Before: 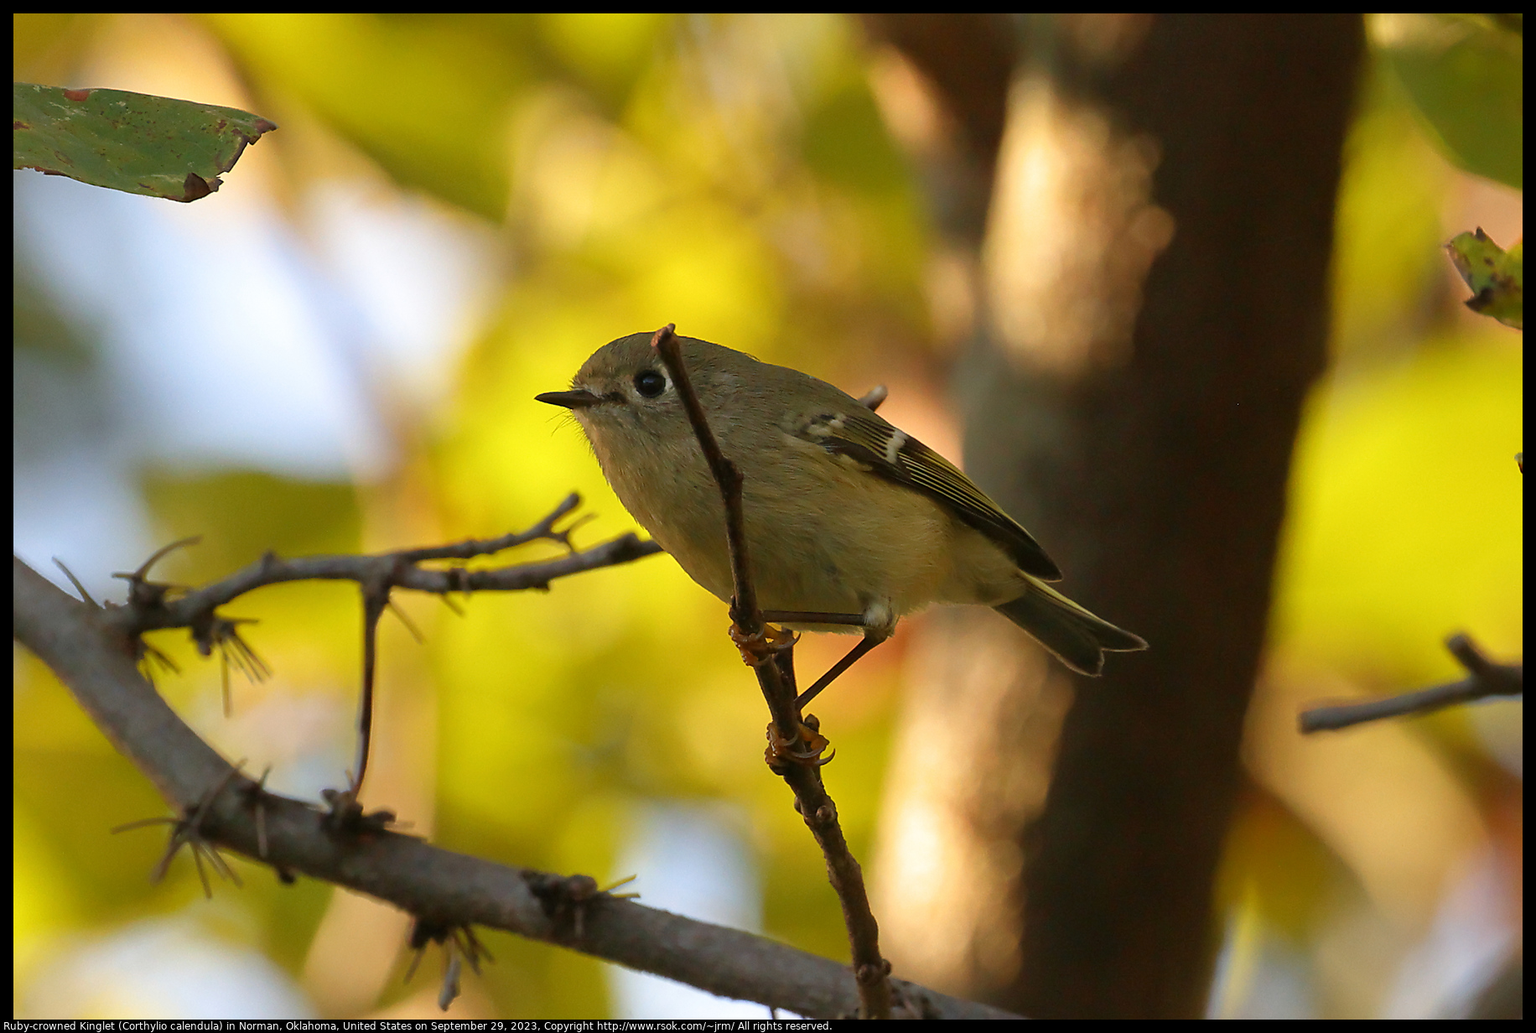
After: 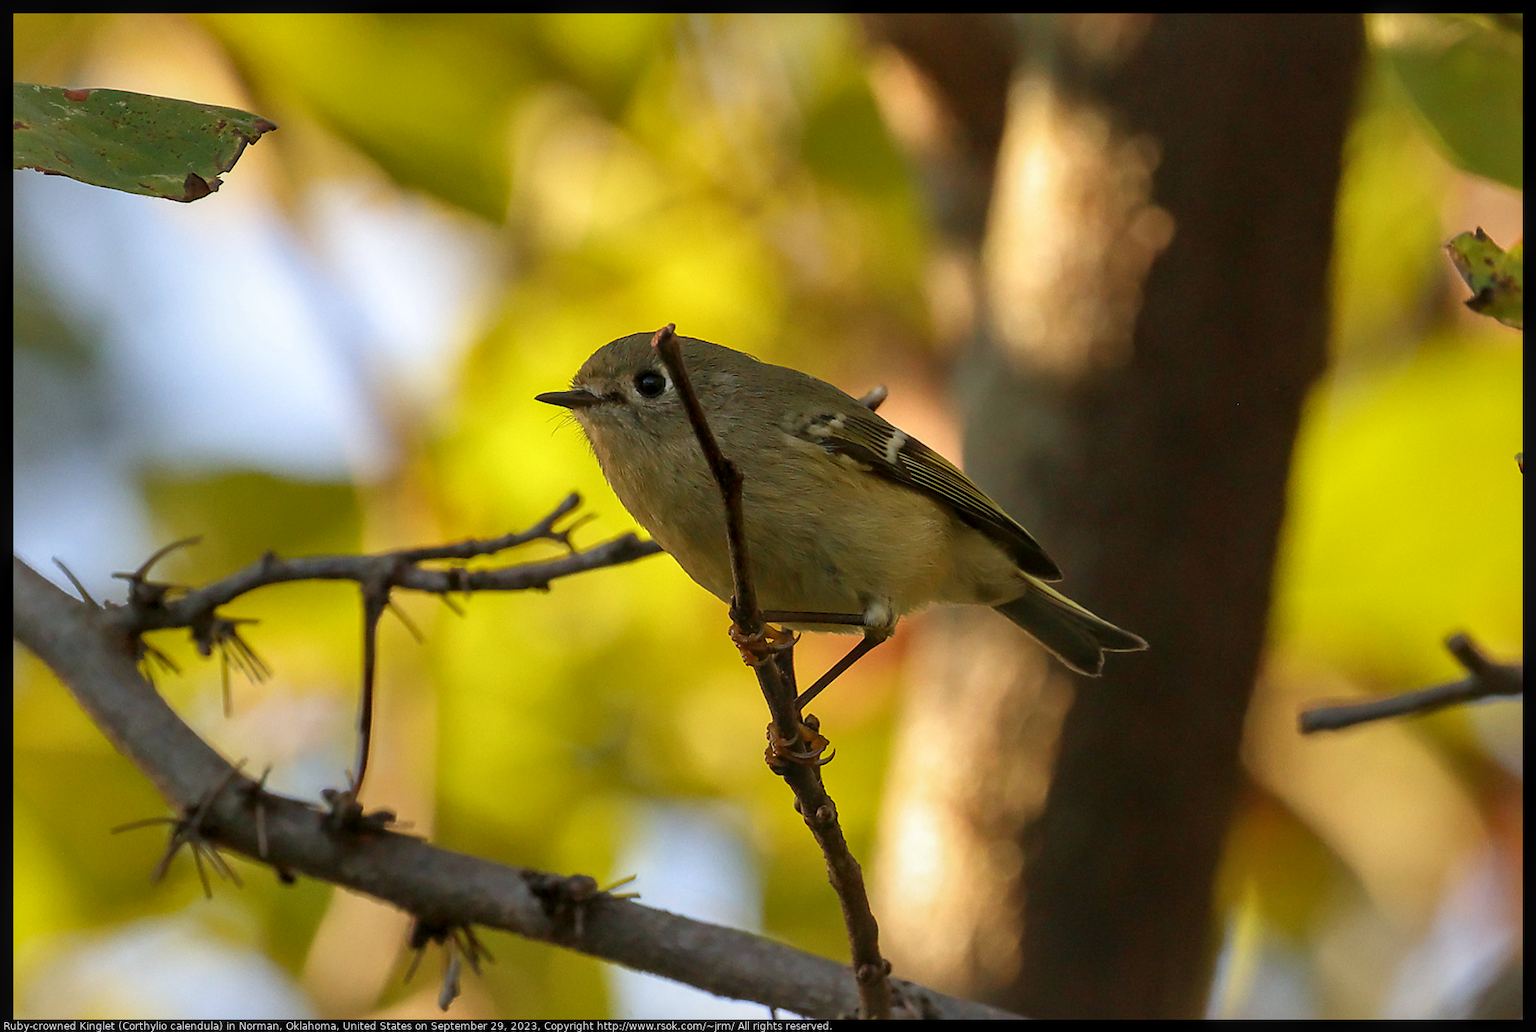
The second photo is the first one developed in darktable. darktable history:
white balance: red 0.988, blue 1.017
local contrast: on, module defaults
